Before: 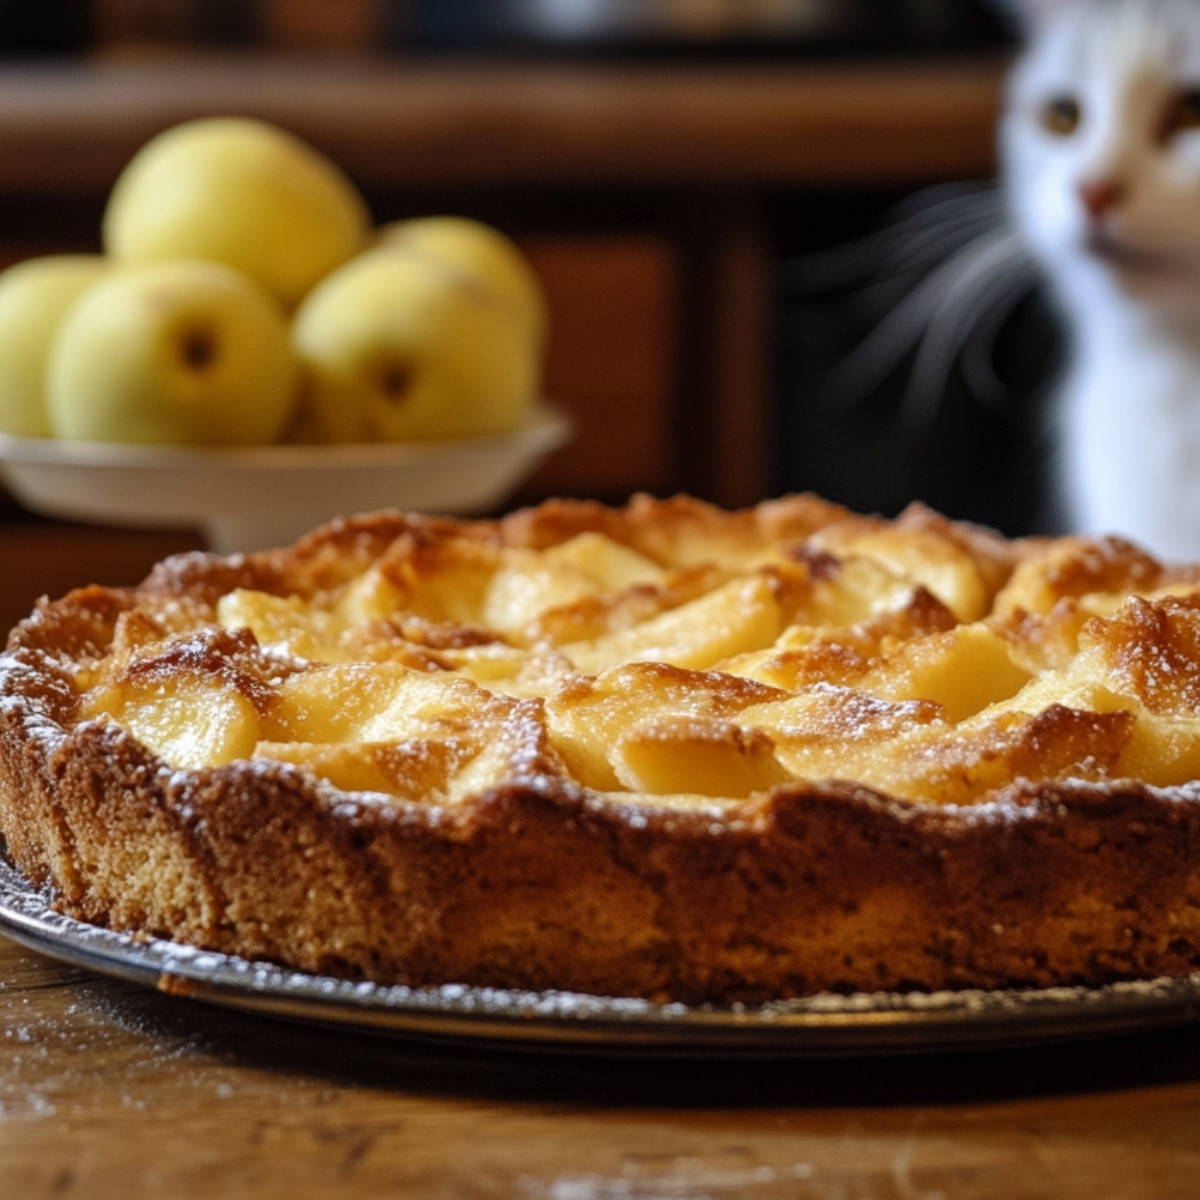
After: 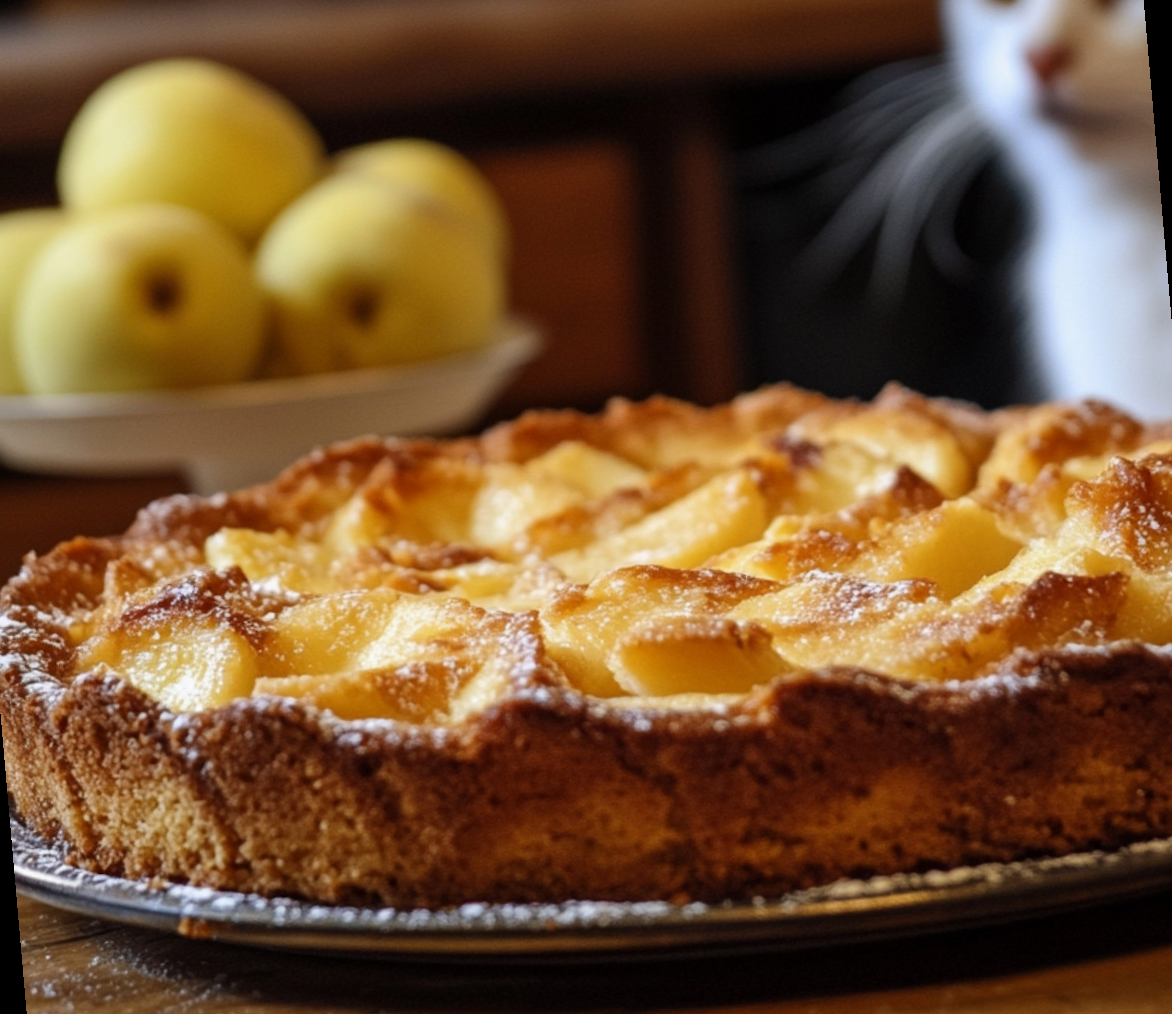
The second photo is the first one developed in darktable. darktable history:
base curve: curves: ch0 [(0, 0) (0.472, 0.508) (1, 1)]
rotate and perspective: rotation -5°, crop left 0.05, crop right 0.952, crop top 0.11, crop bottom 0.89
exposure: exposure -0.072 EV, compensate highlight preservation false
